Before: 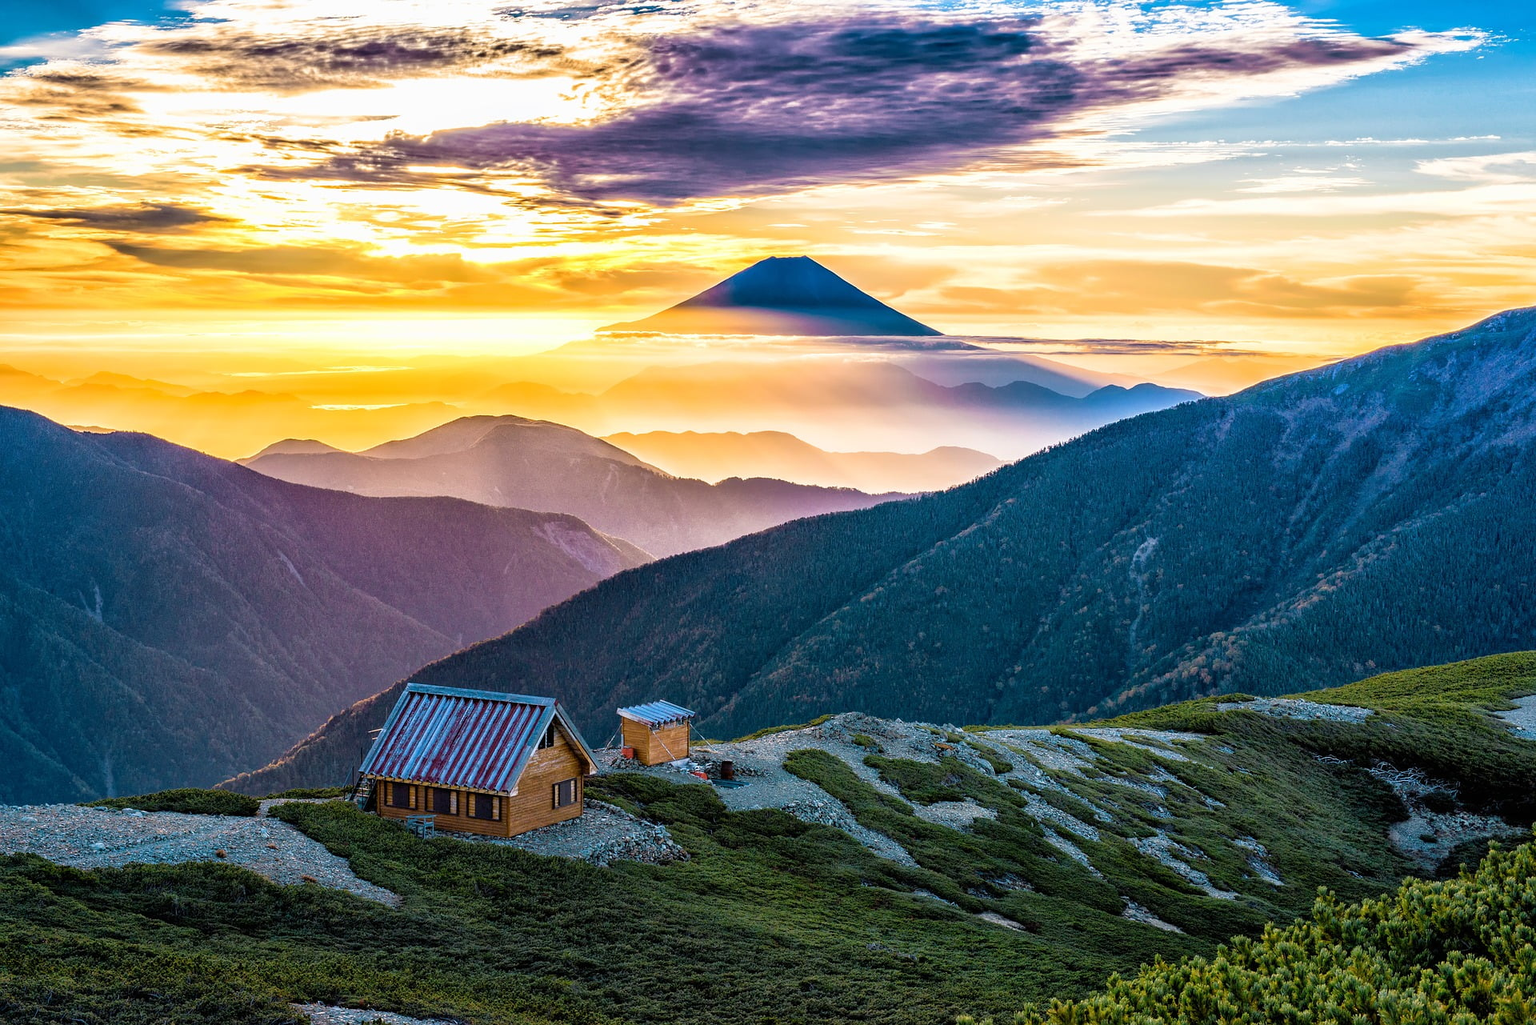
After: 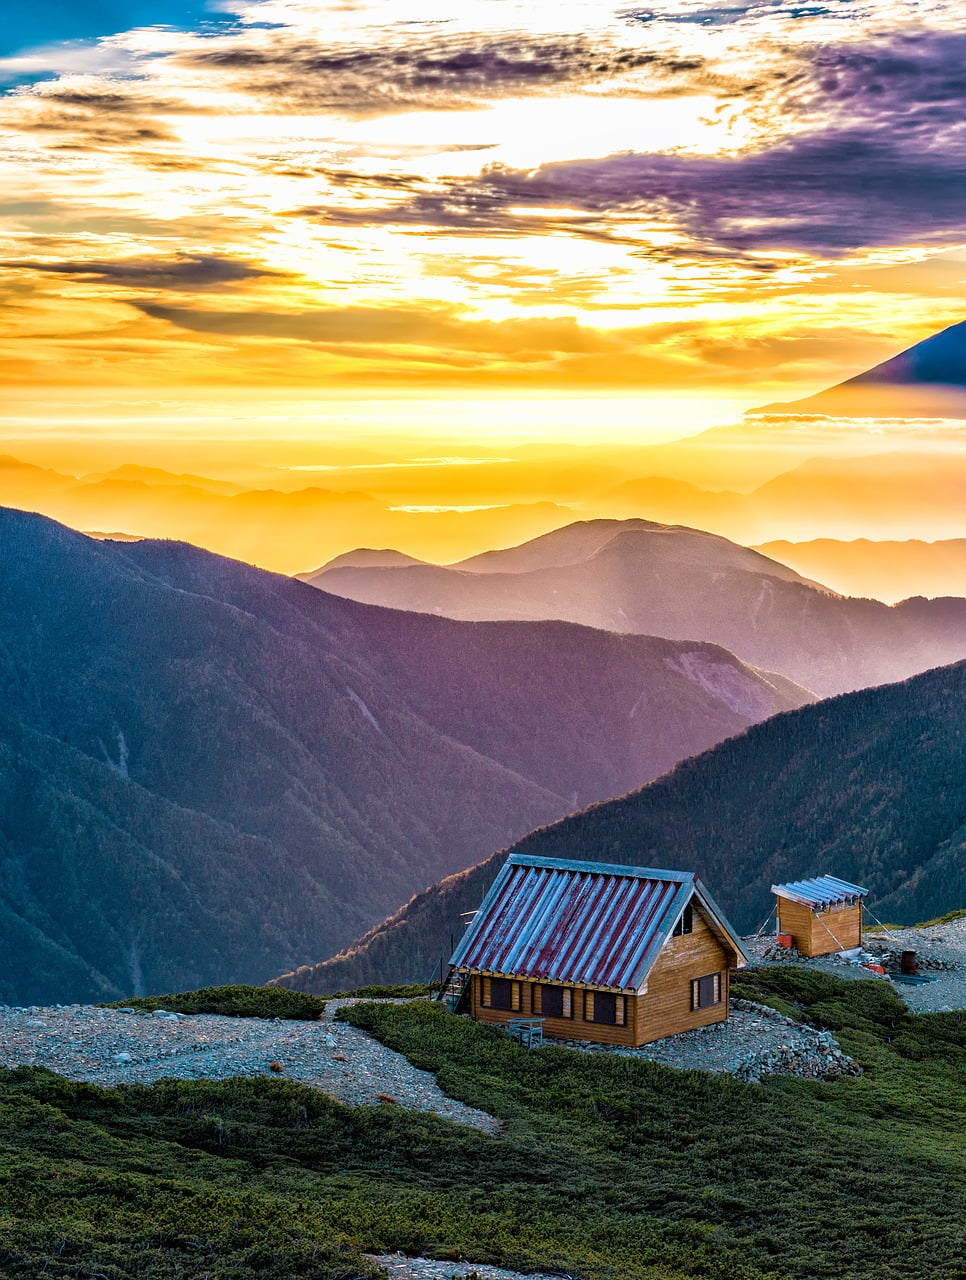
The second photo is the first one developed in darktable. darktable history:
crop and rotate: left 0.046%, top 0%, right 49.593%
